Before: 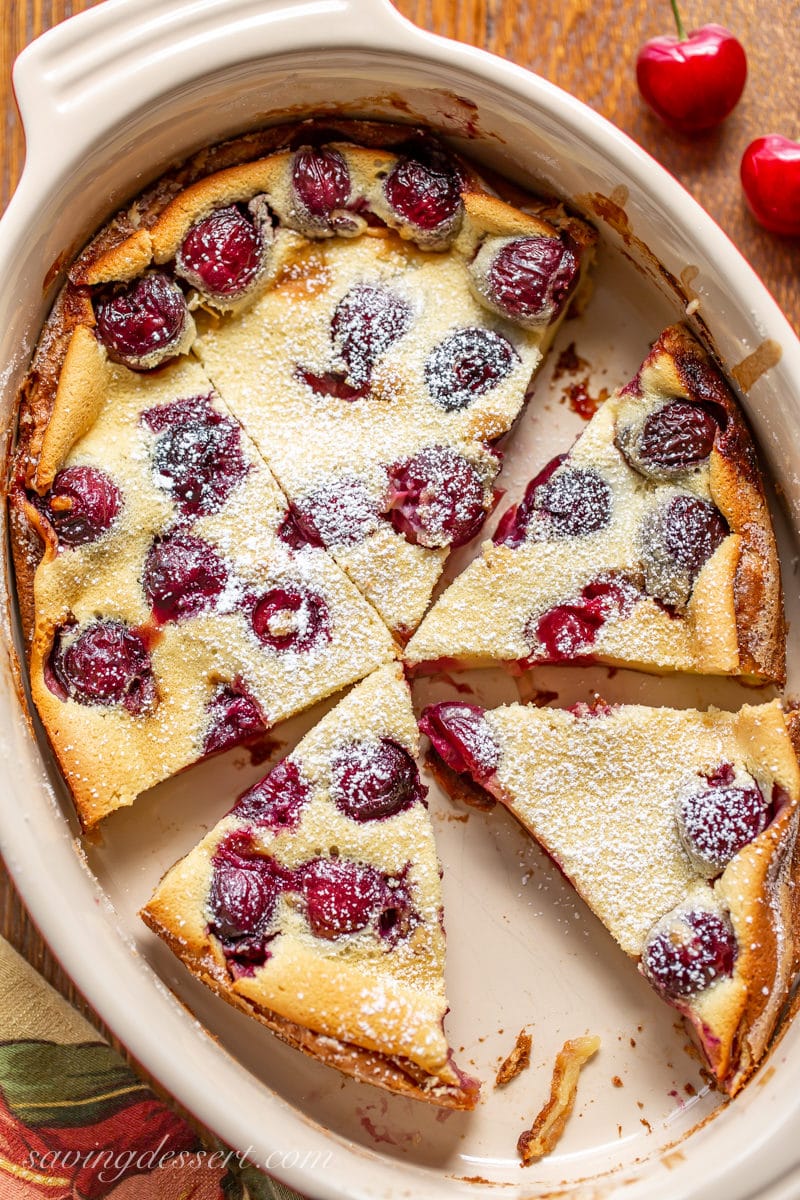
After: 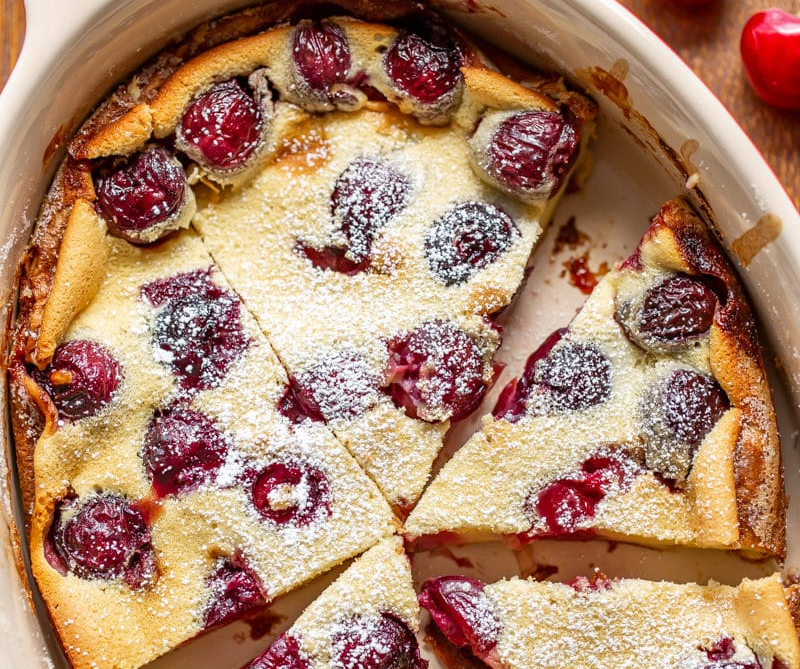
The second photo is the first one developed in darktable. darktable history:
shadows and highlights: shadows 36.43, highlights -27.56, soften with gaussian
crop and rotate: top 10.534%, bottom 33.654%
